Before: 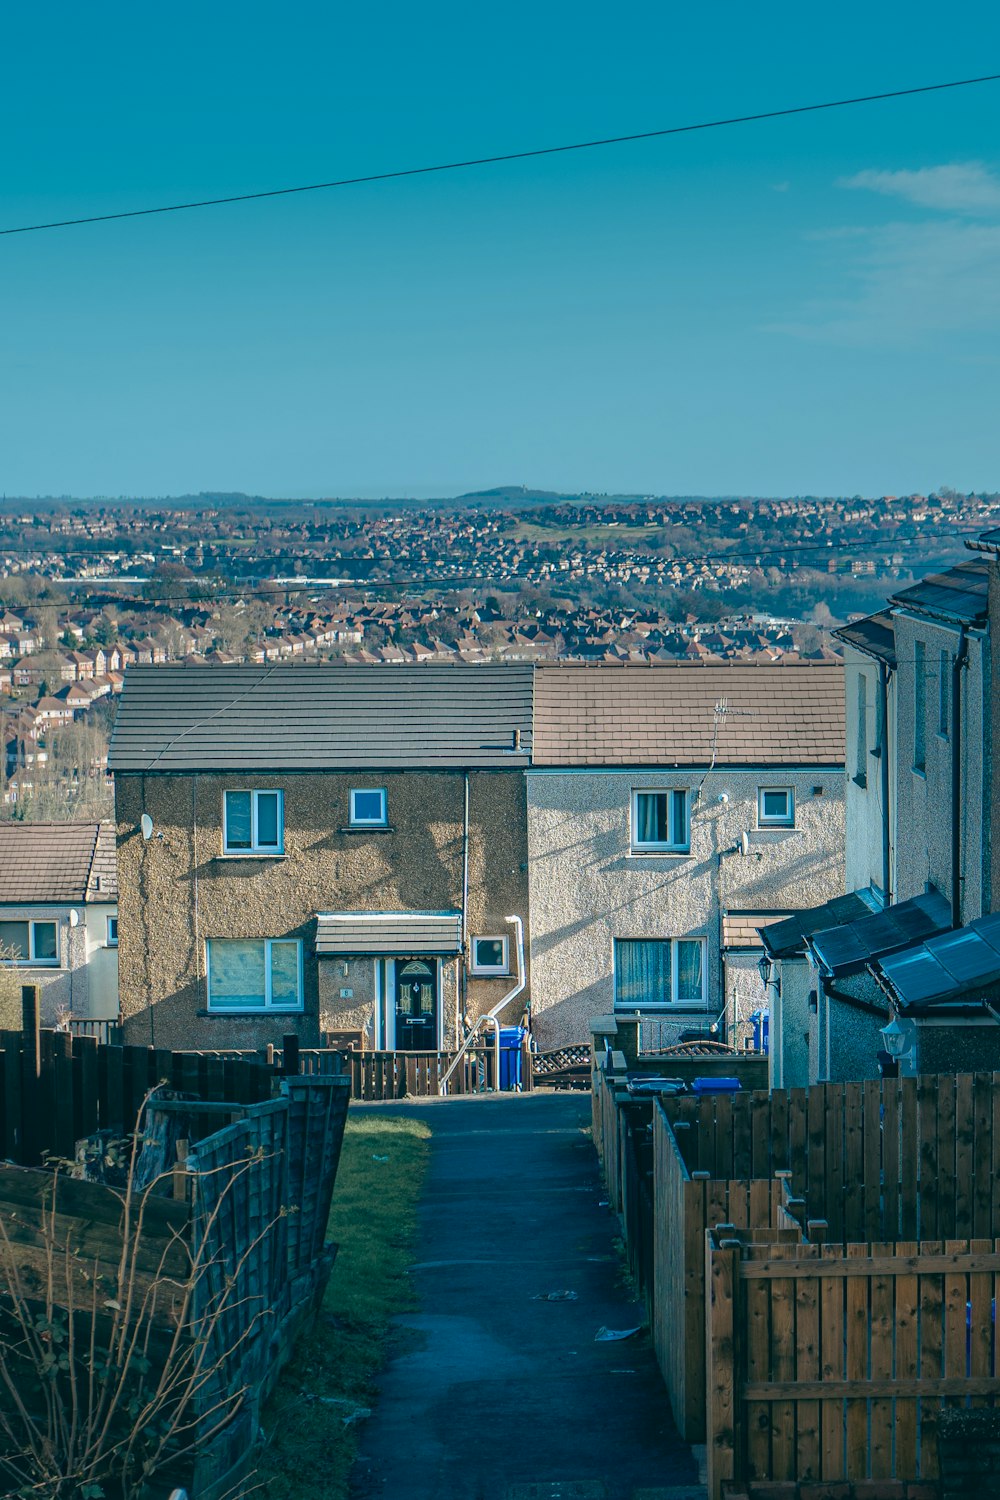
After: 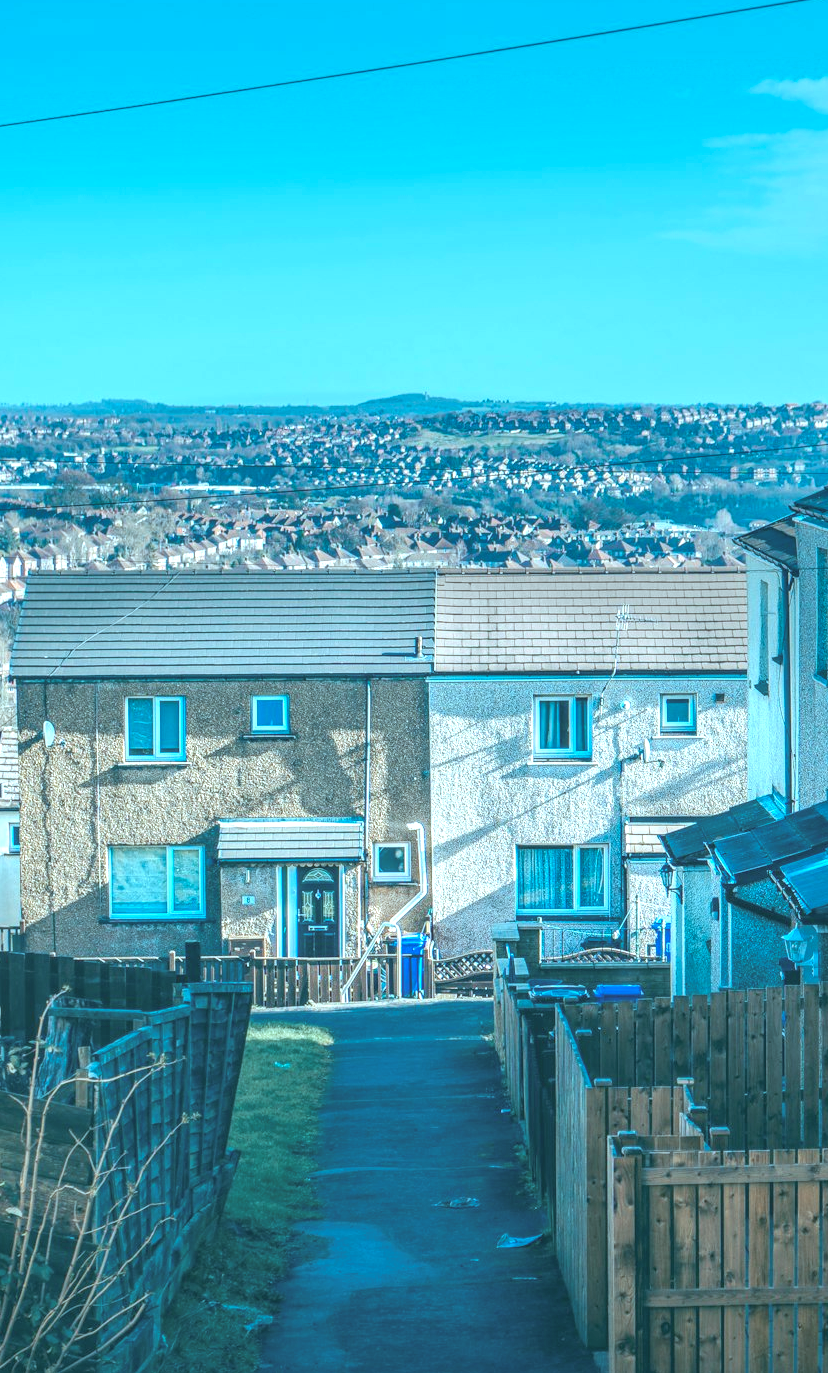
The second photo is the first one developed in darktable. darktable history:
local contrast: highlights 0%, shadows 0%, detail 133%
crop: left 9.807%, top 6.259%, right 7.334%, bottom 2.177%
exposure: black level correction 0, exposure 0.877 EV, compensate exposure bias true, compensate highlight preservation false
tone curve: curves: ch0 [(0, 0) (0.003, 0.144) (0.011, 0.149) (0.025, 0.159) (0.044, 0.183) (0.069, 0.207) (0.1, 0.236) (0.136, 0.269) (0.177, 0.303) (0.224, 0.339) (0.277, 0.38) (0.335, 0.428) (0.399, 0.478) (0.468, 0.539) (0.543, 0.604) (0.623, 0.679) (0.709, 0.755) (0.801, 0.836) (0.898, 0.918) (1, 1)], preserve colors none
color correction: highlights a* -11.71, highlights b* -15.58
